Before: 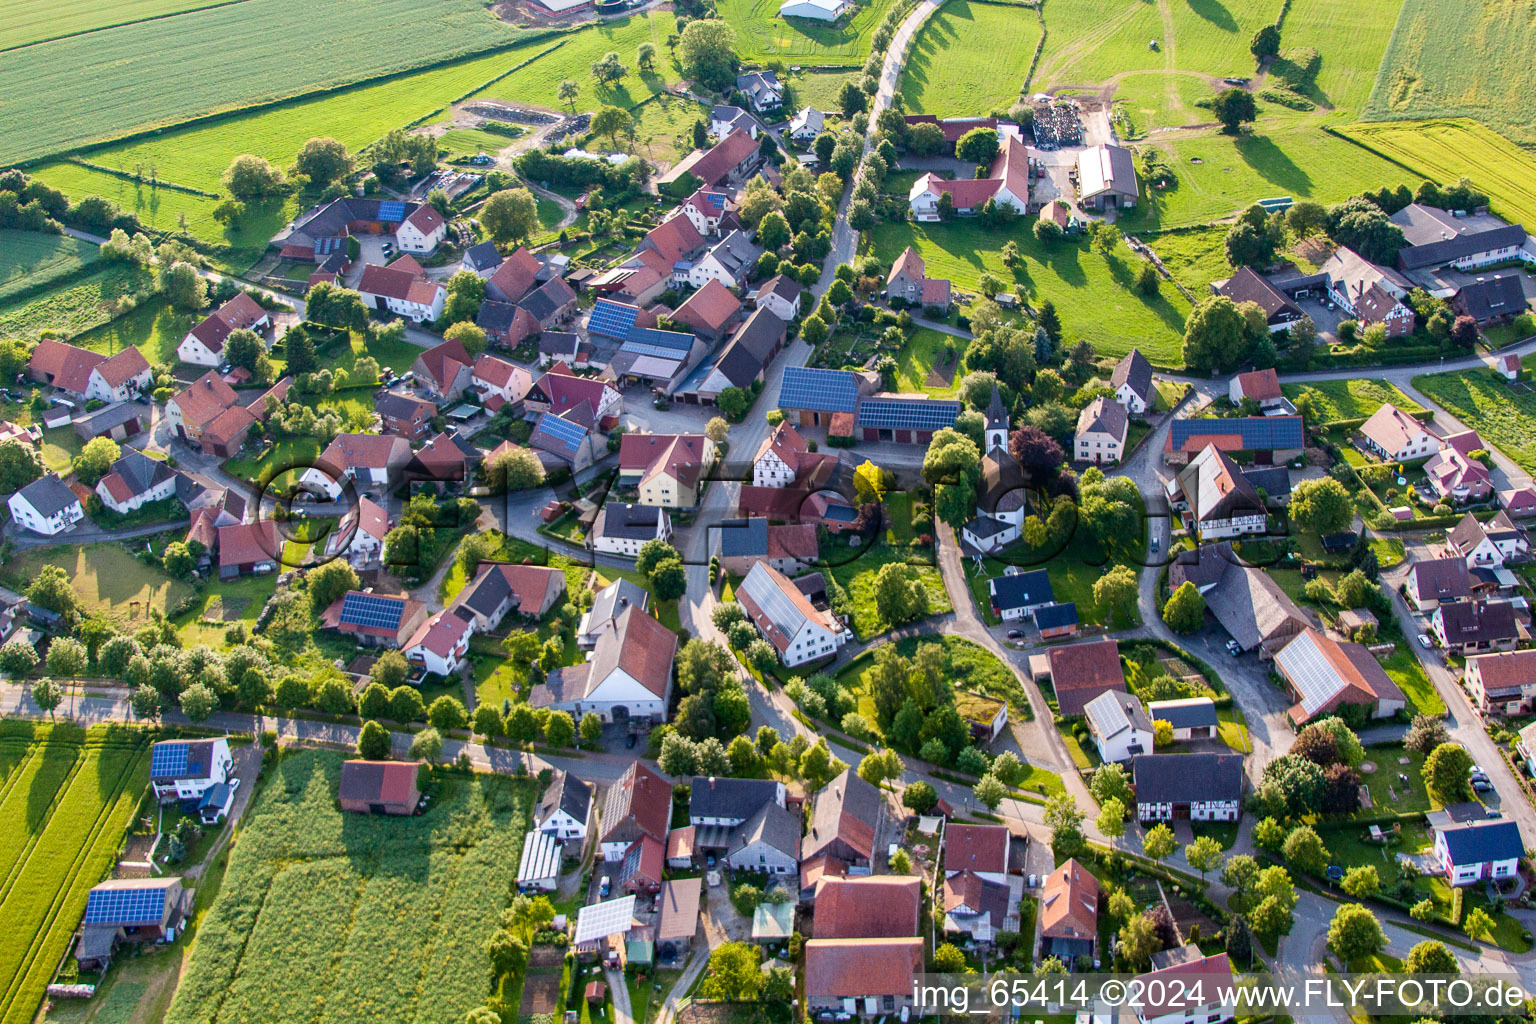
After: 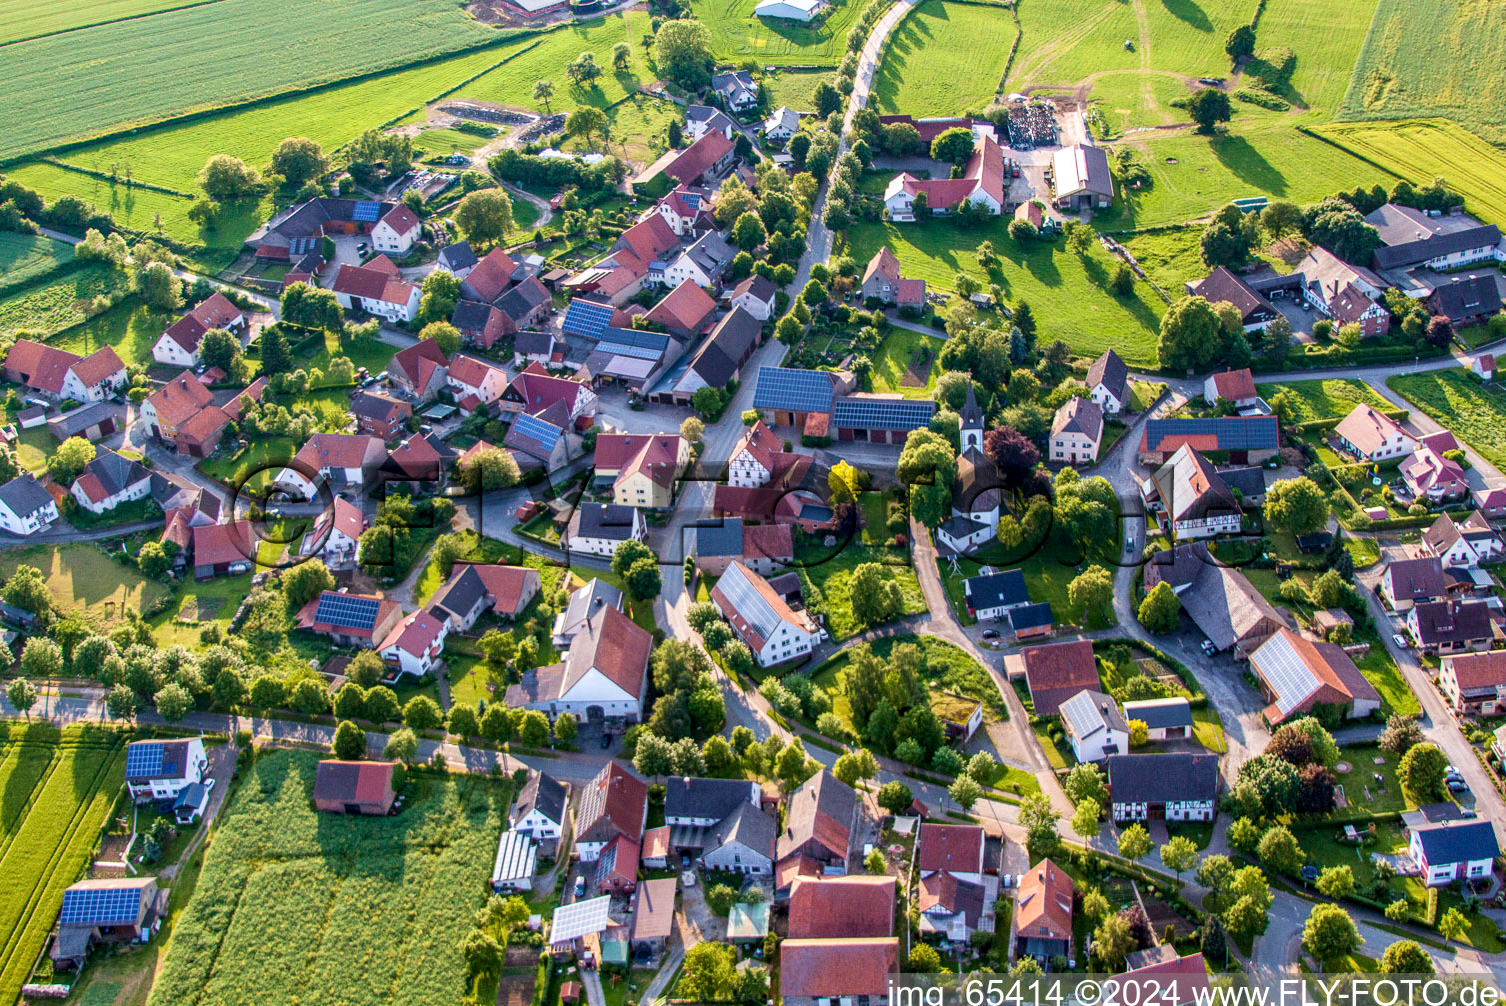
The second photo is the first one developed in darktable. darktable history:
velvia: on, module defaults
crop: left 1.639%, right 0.287%, bottom 1.741%
local contrast: on, module defaults
